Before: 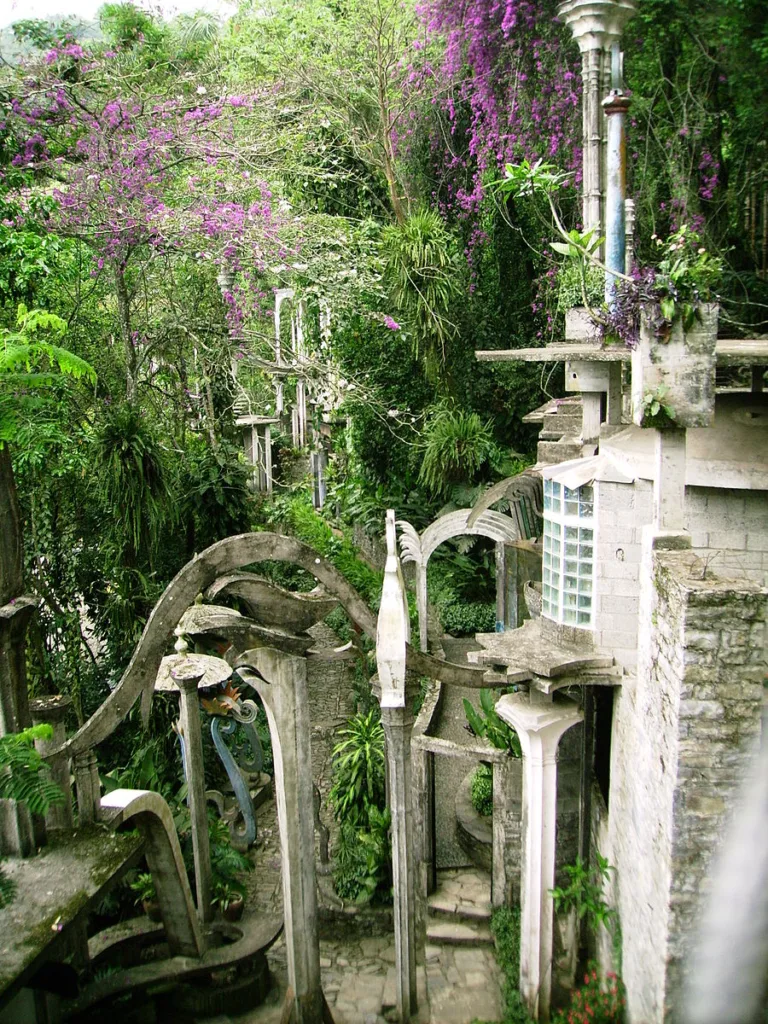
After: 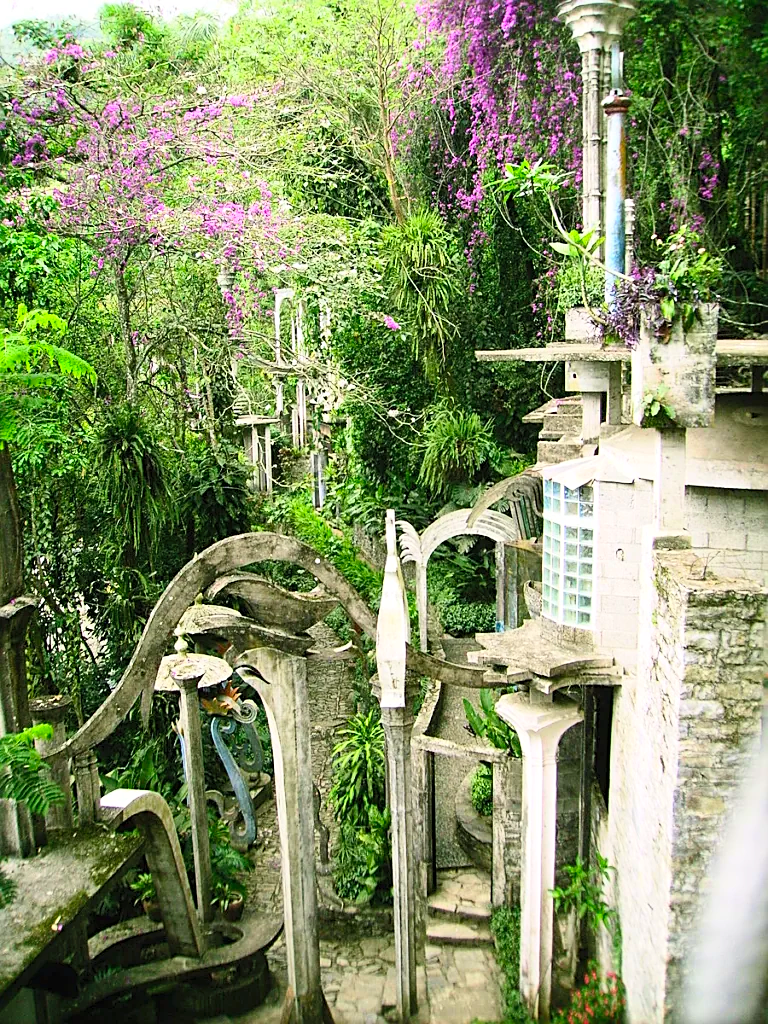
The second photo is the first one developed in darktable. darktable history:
sharpen: on, module defaults
contrast brightness saturation: contrast 0.24, brightness 0.26, saturation 0.39
